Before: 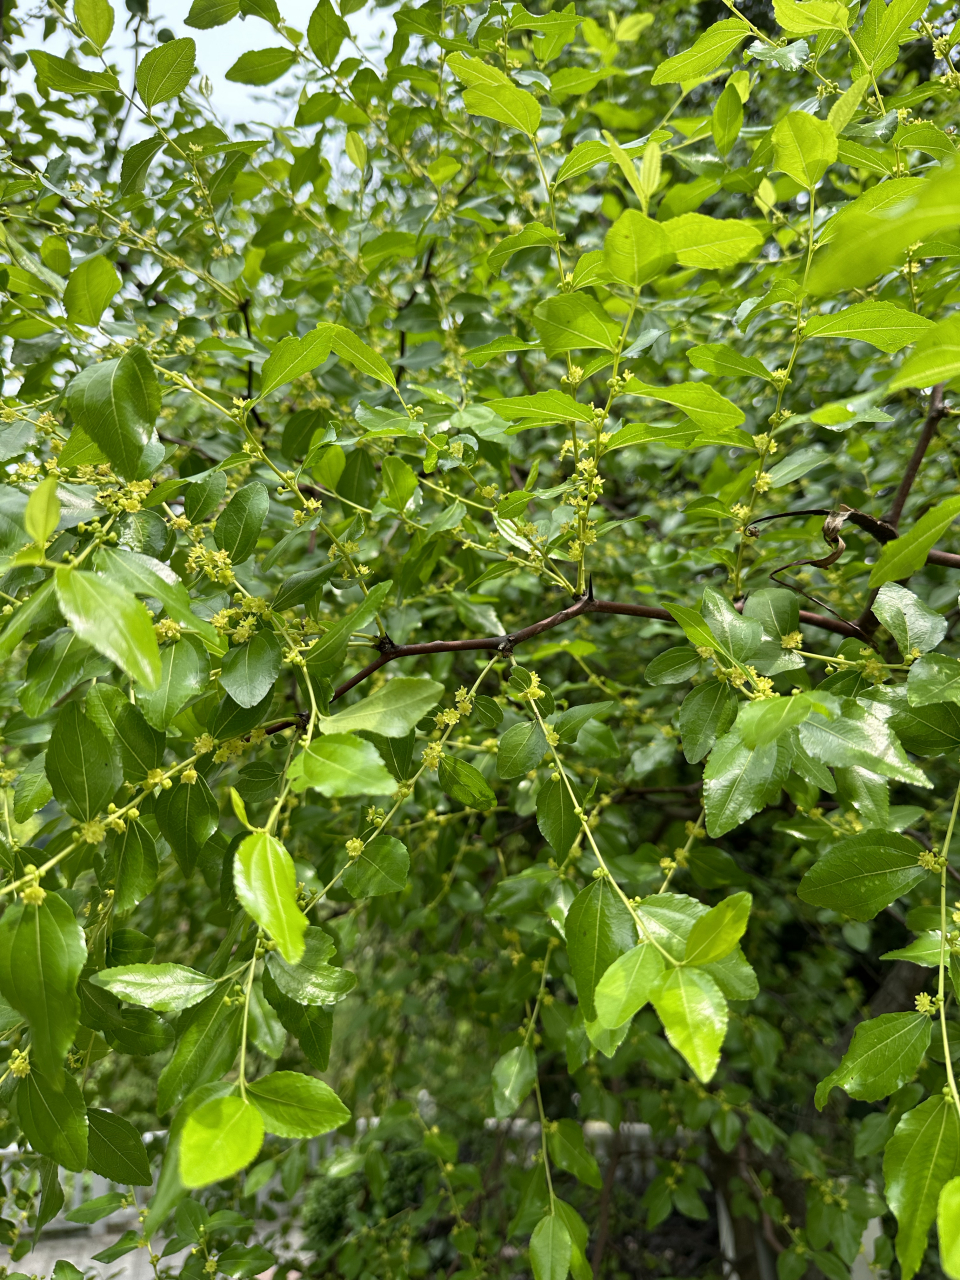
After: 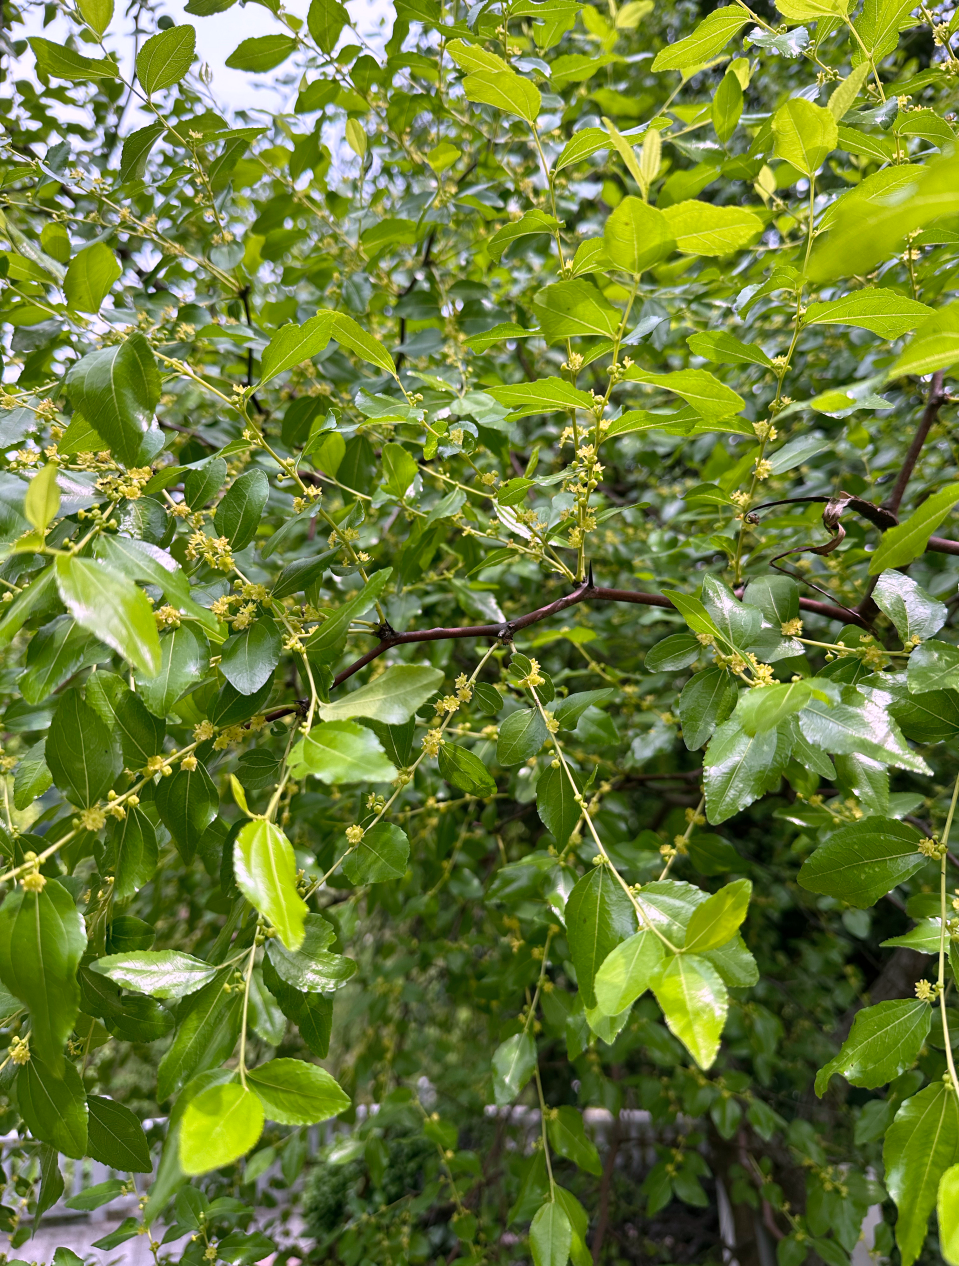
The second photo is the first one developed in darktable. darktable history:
crop: top 1.049%, right 0.001%
color correction: highlights a* 15.03, highlights b* -25.07
